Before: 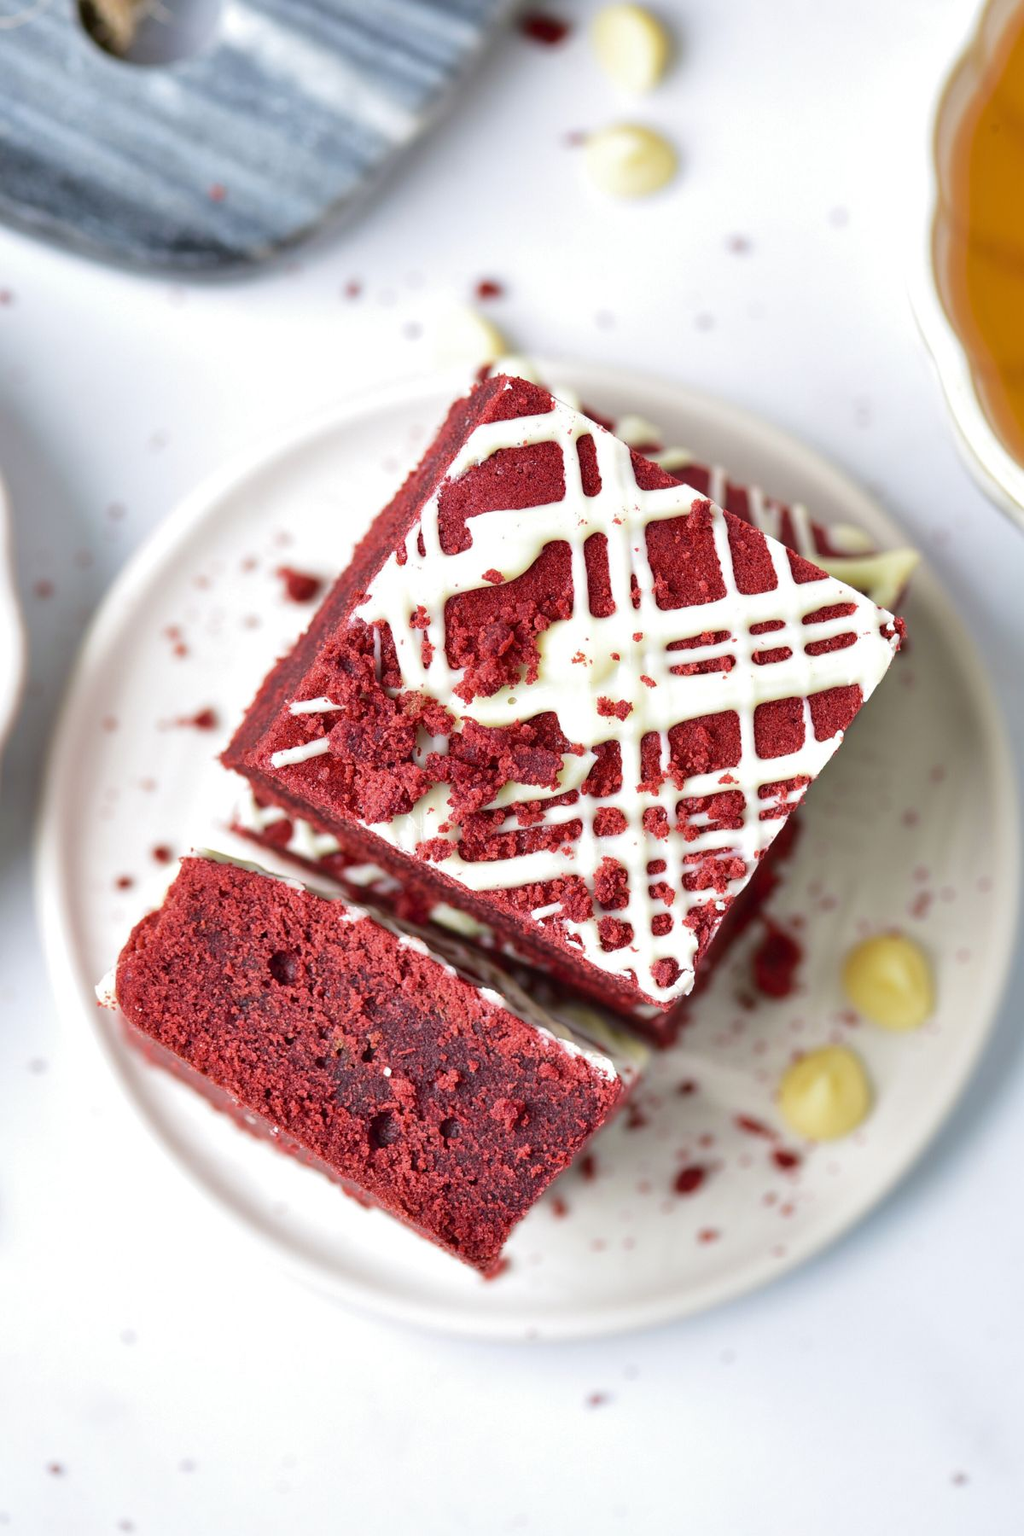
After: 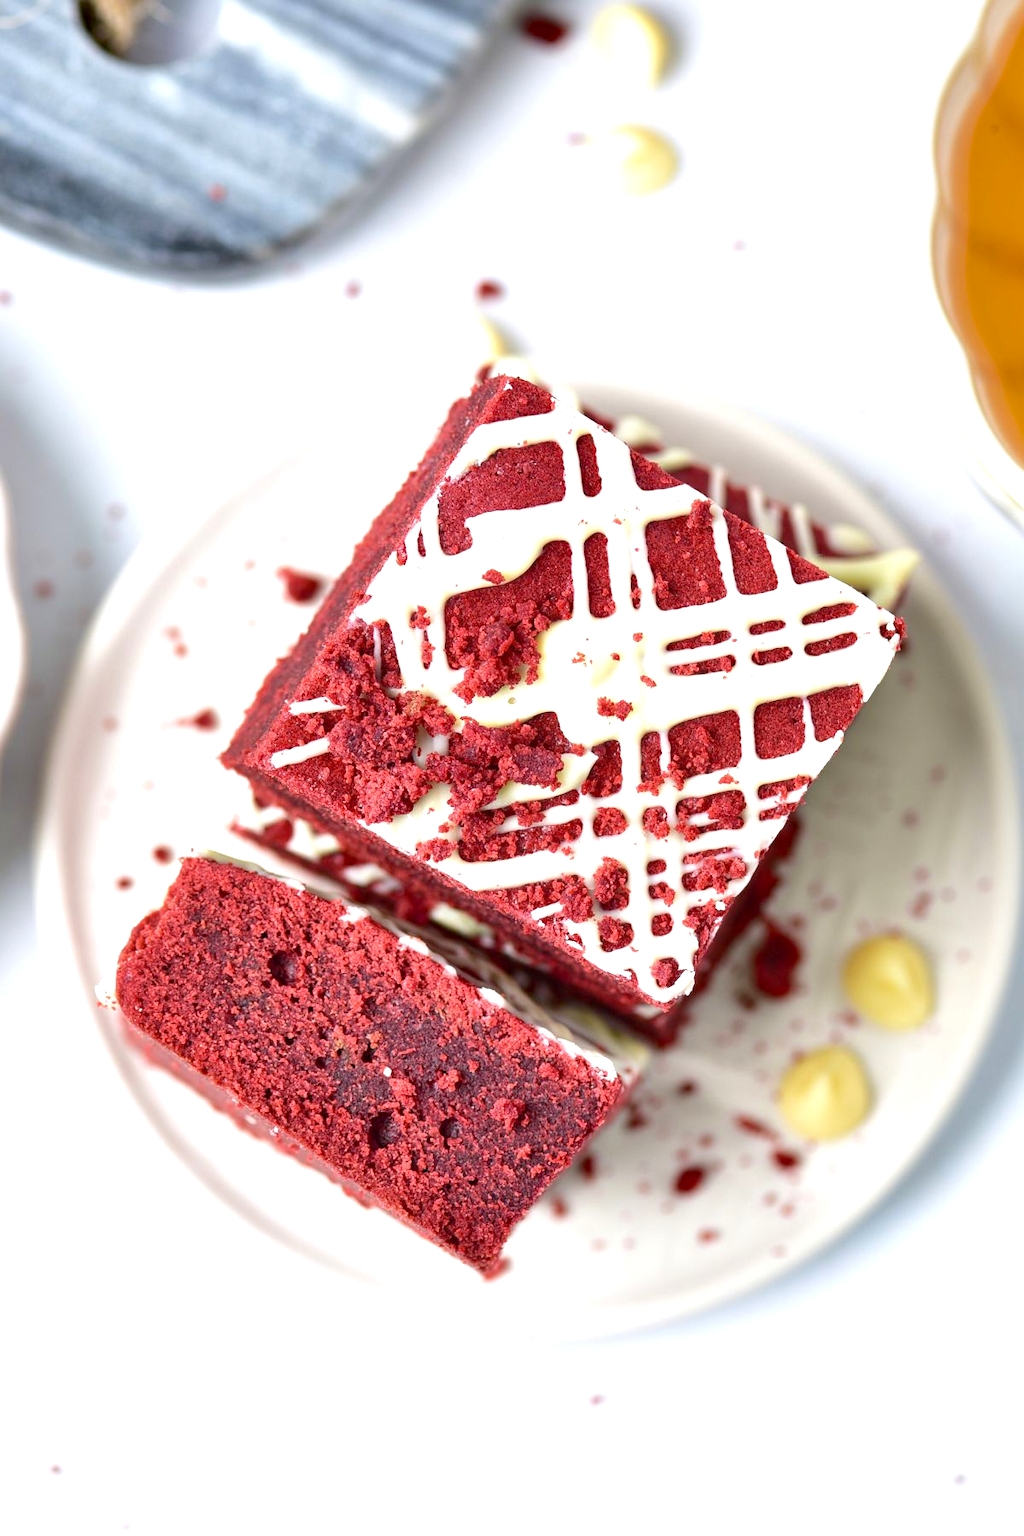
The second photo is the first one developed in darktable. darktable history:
exposure: black level correction 0.001, exposure 0.5 EV, compensate exposure bias true, compensate highlight preservation false
haze removal: compatibility mode true, adaptive false
